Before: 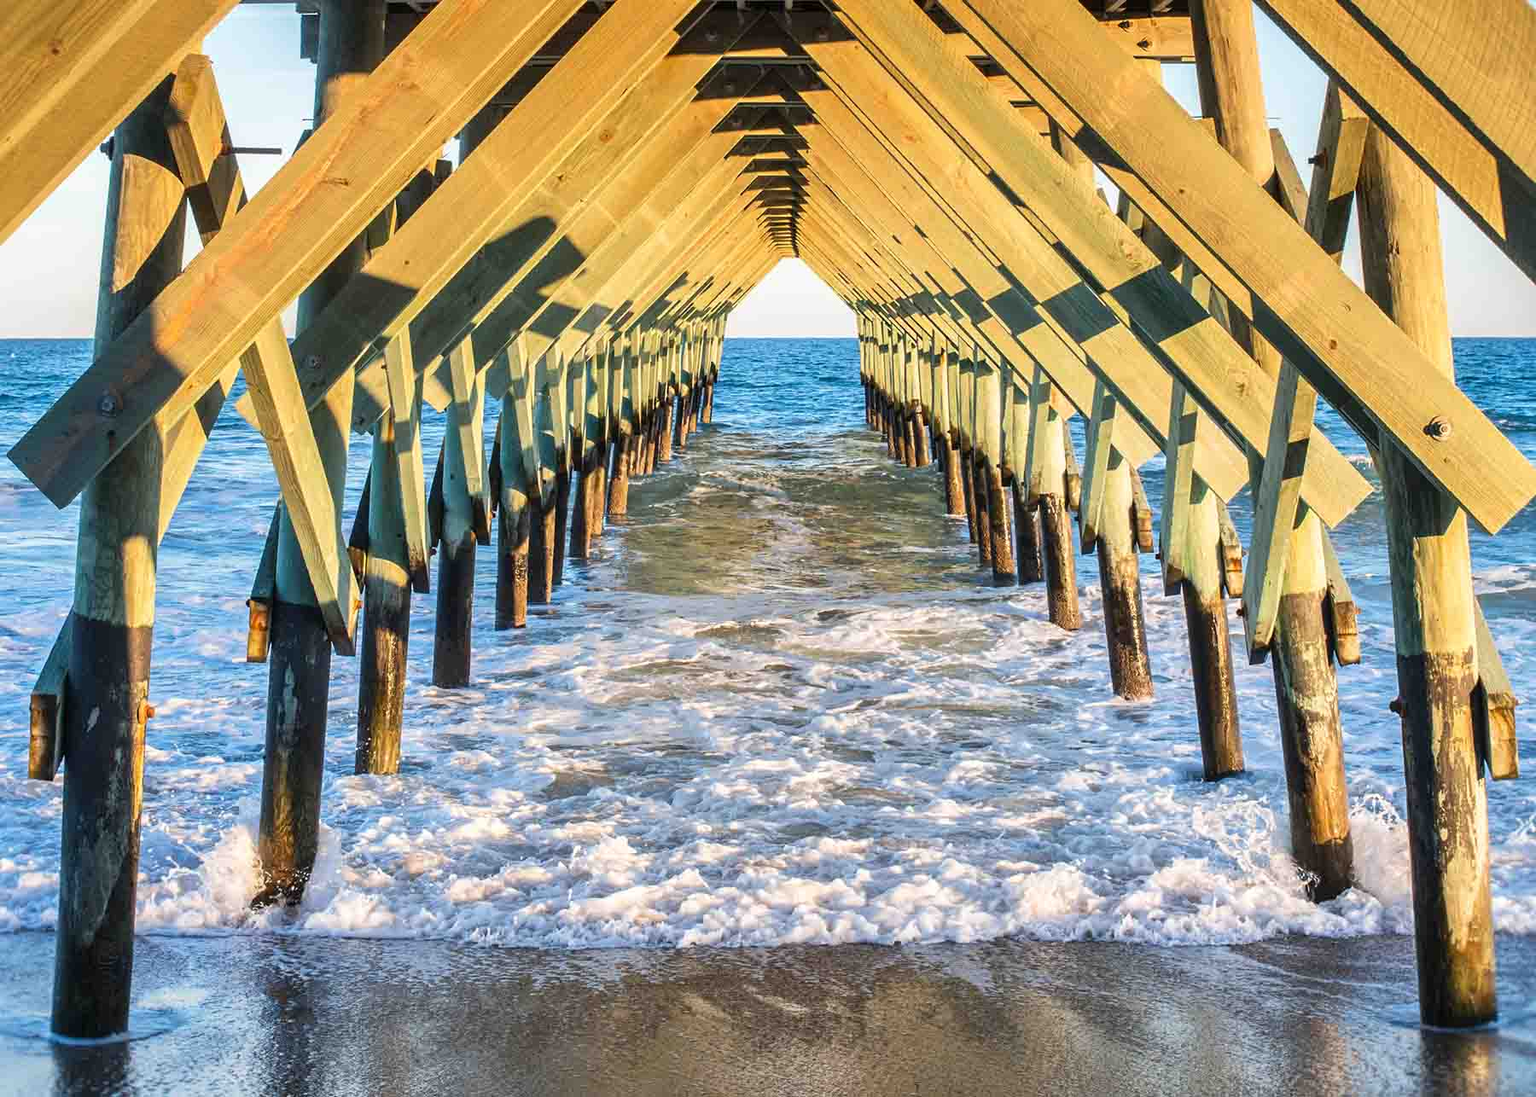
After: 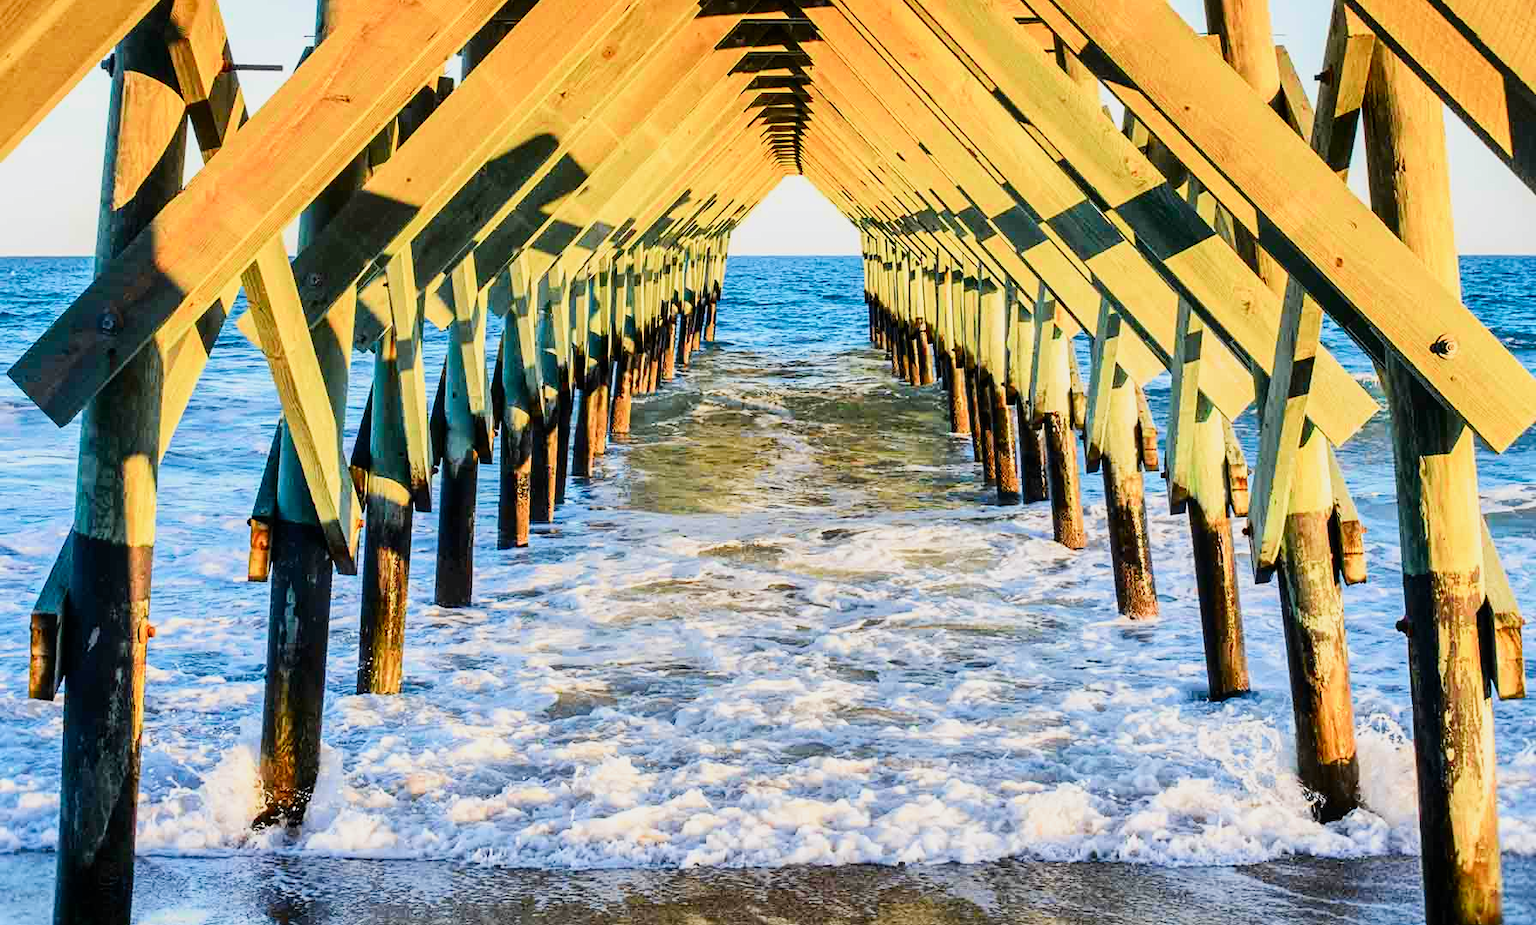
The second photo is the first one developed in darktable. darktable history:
tone curve: curves: ch0 [(0, 0) (0.187, 0.12) (0.384, 0.363) (0.618, 0.698) (0.754, 0.857) (0.875, 0.956) (1, 0.987)]; ch1 [(0, 0) (0.402, 0.36) (0.476, 0.466) (0.501, 0.501) (0.518, 0.514) (0.564, 0.608) (0.614, 0.664) (0.692, 0.744) (1, 1)]; ch2 [(0, 0) (0.435, 0.412) (0.483, 0.481) (0.503, 0.503) (0.522, 0.535) (0.563, 0.601) (0.627, 0.699) (0.699, 0.753) (0.997, 0.858)], color space Lab, independent channels
crop: top 7.625%, bottom 8.027%
filmic rgb: black relative exposure -7.65 EV, white relative exposure 4.56 EV, hardness 3.61
